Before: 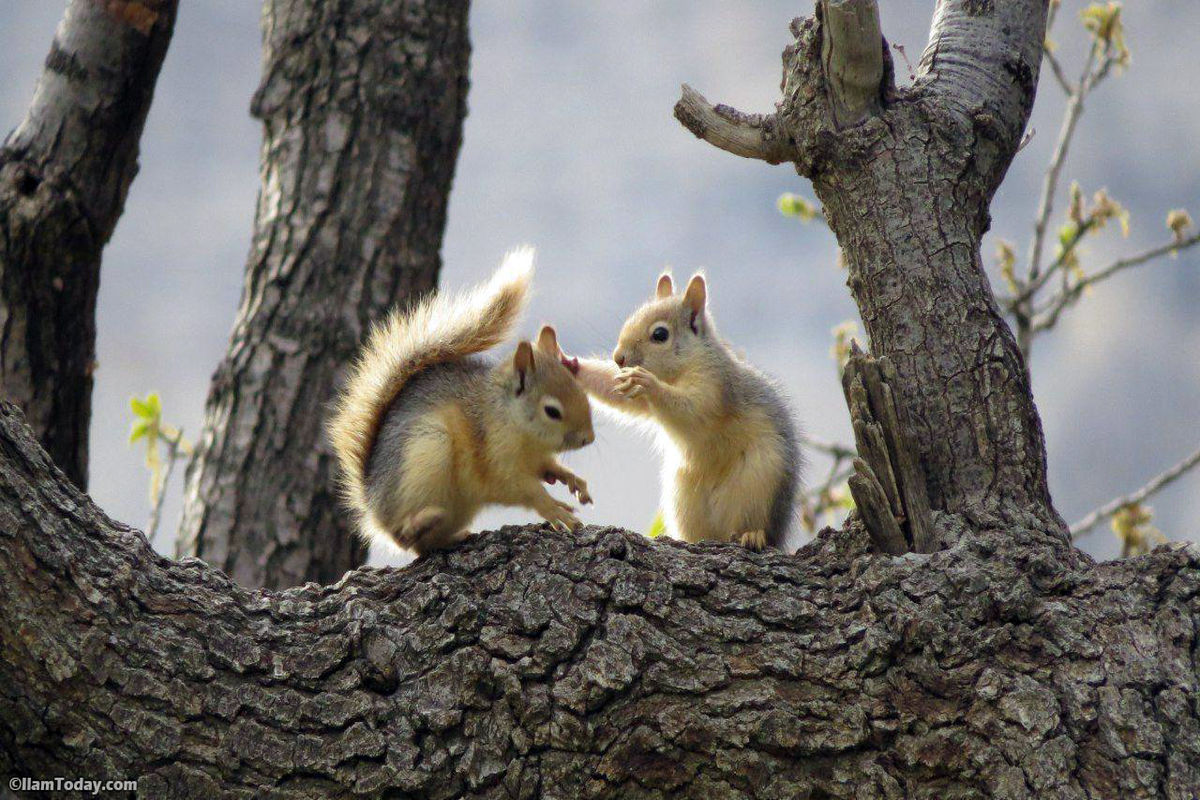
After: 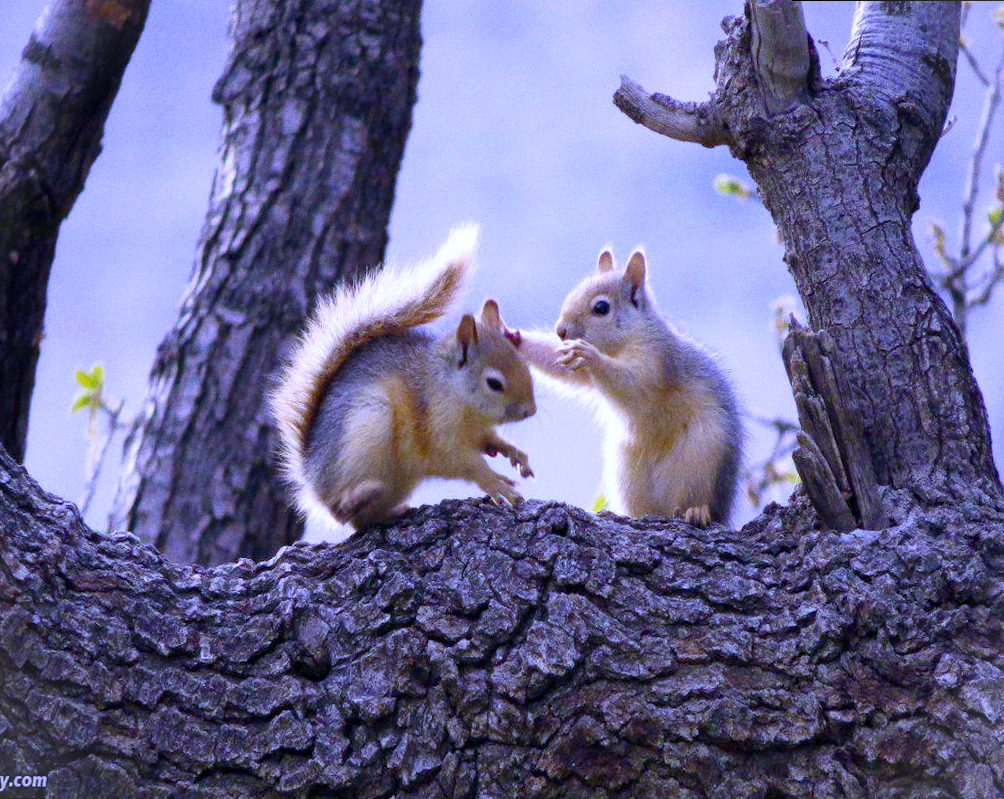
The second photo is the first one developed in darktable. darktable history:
crop and rotate: left 1.088%, right 8.807%
color balance rgb: perceptual saturation grading › global saturation 20%, perceptual saturation grading › highlights -25%, perceptual saturation grading › shadows 25%
contrast brightness saturation: contrast 0.1, brightness 0.02, saturation 0.02
rotate and perspective: rotation 0.215°, lens shift (vertical) -0.139, crop left 0.069, crop right 0.939, crop top 0.002, crop bottom 0.996
white balance: red 0.98, blue 1.61
grain: coarseness 0.09 ISO
vignetting: fall-off start 100%, brightness 0.05, saturation 0
